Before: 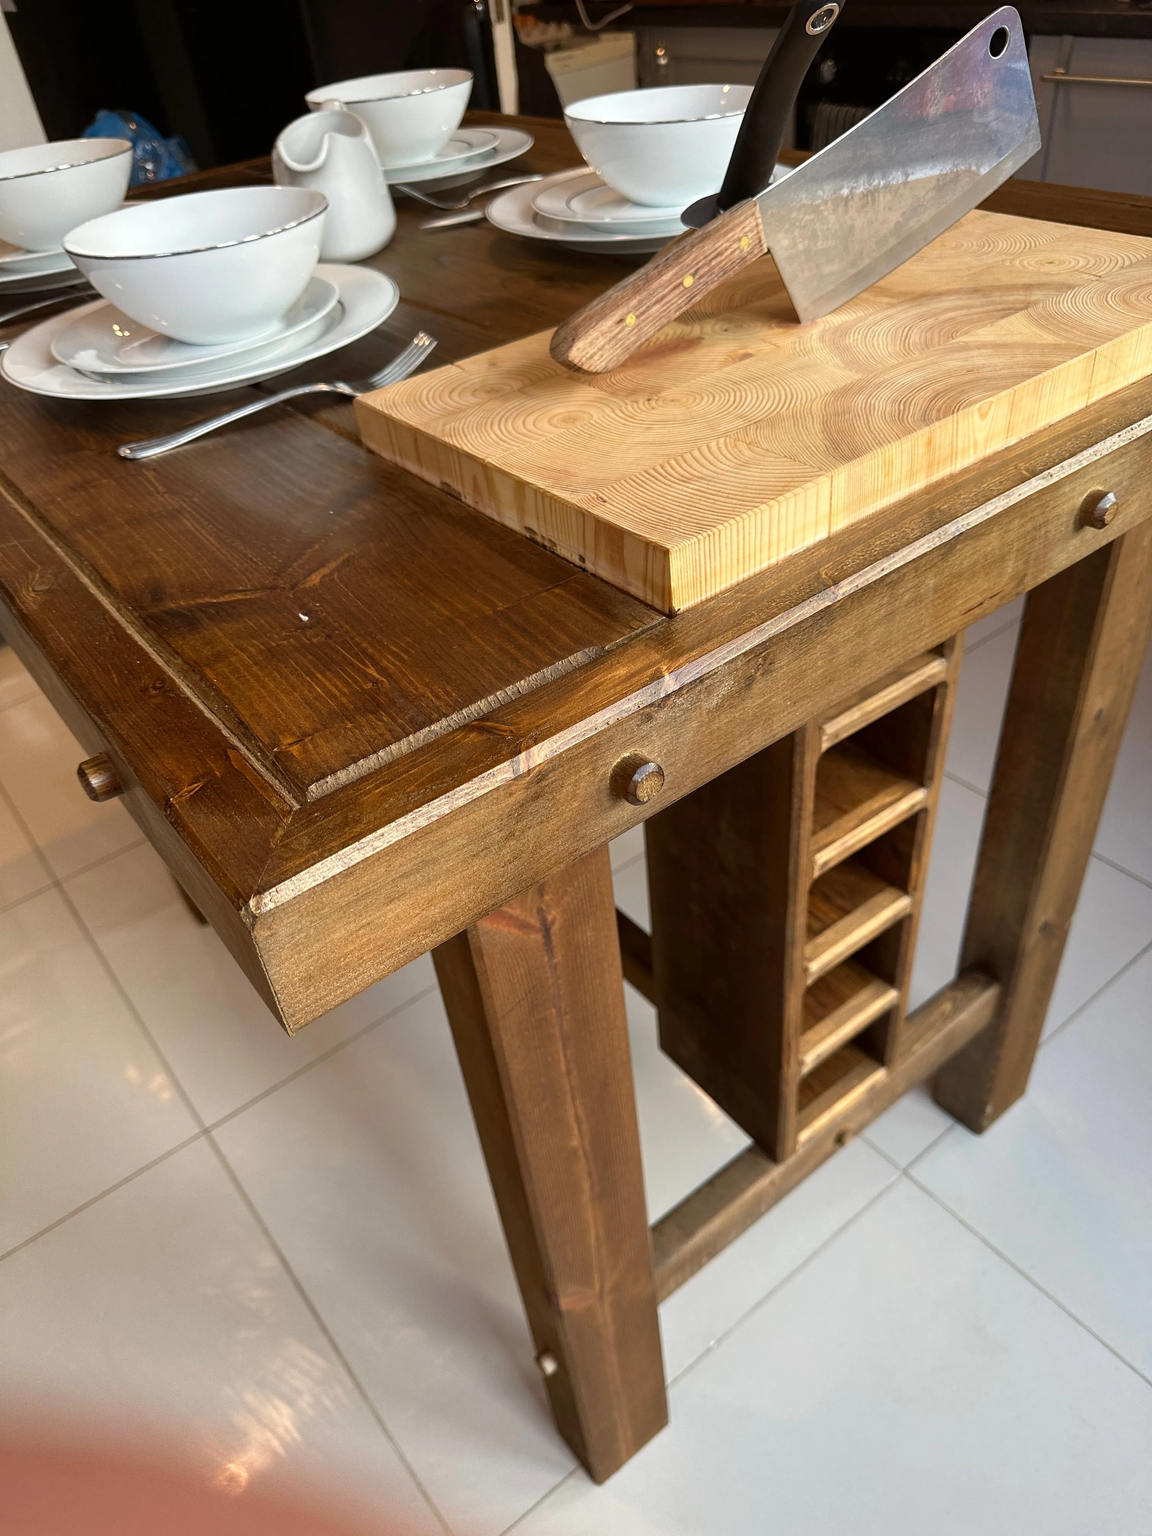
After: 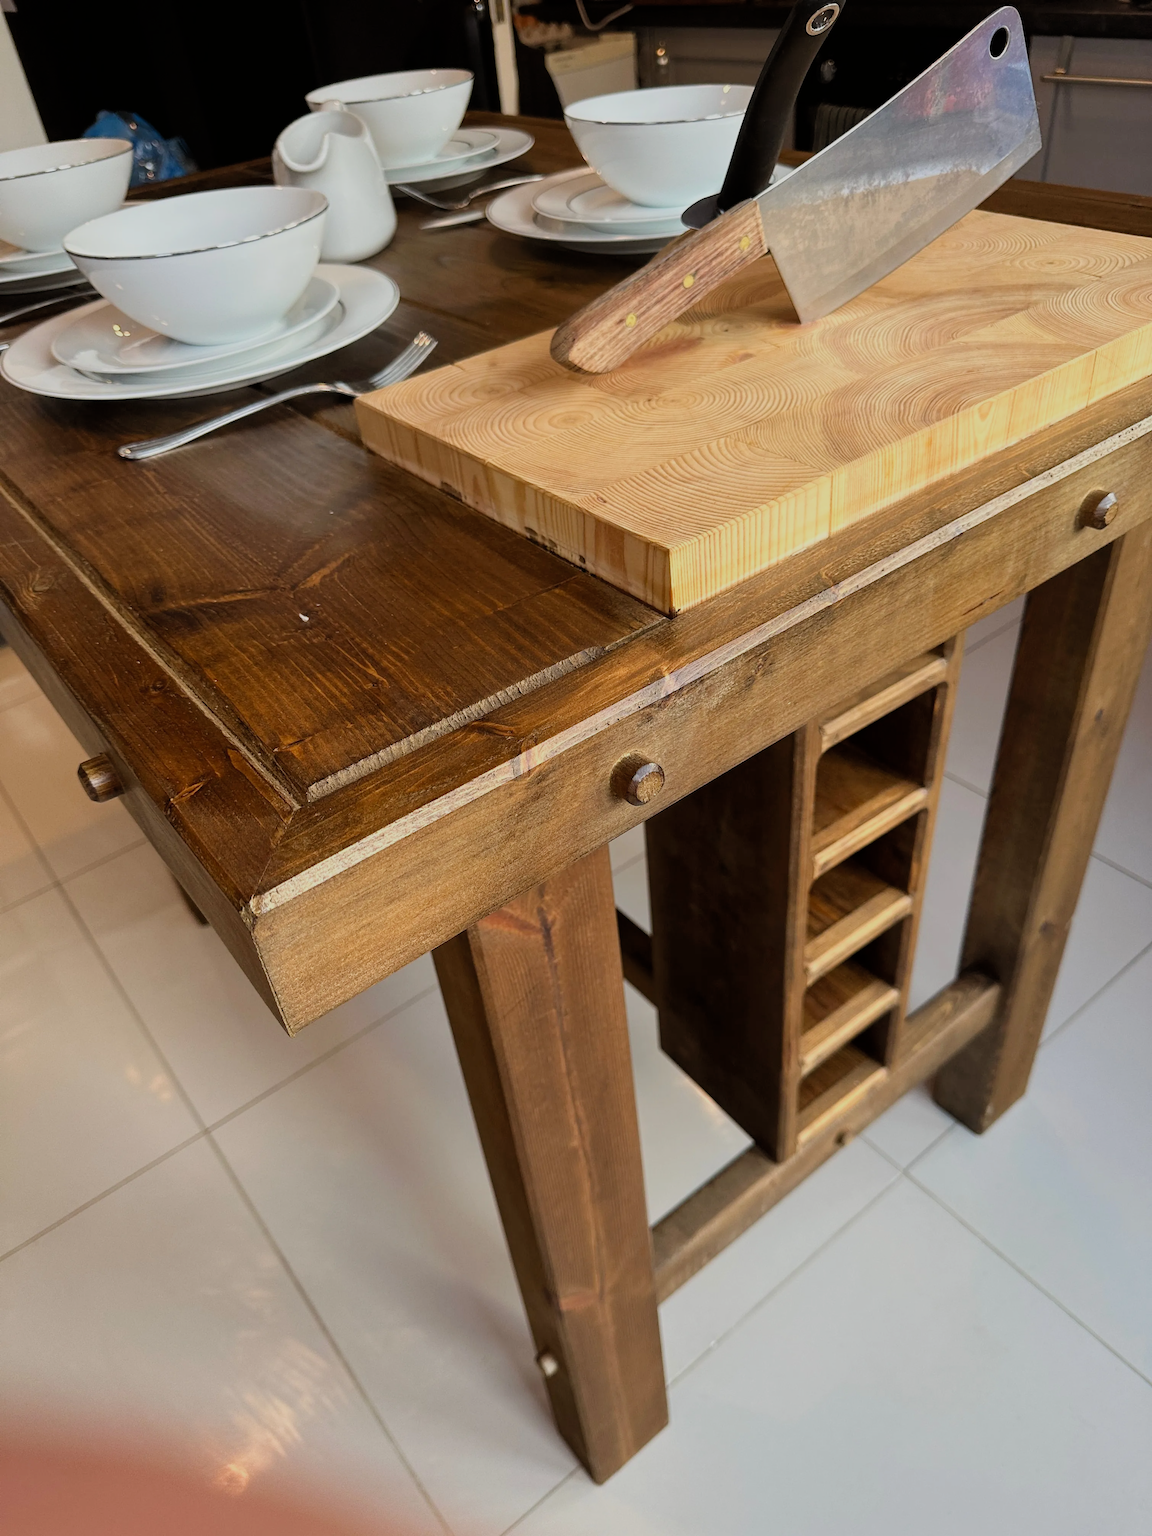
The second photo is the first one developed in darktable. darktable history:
fill light: on, module defaults
filmic rgb: black relative exposure -7.65 EV, white relative exposure 4.56 EV, hardness 3.61, color science v6 (2022)
